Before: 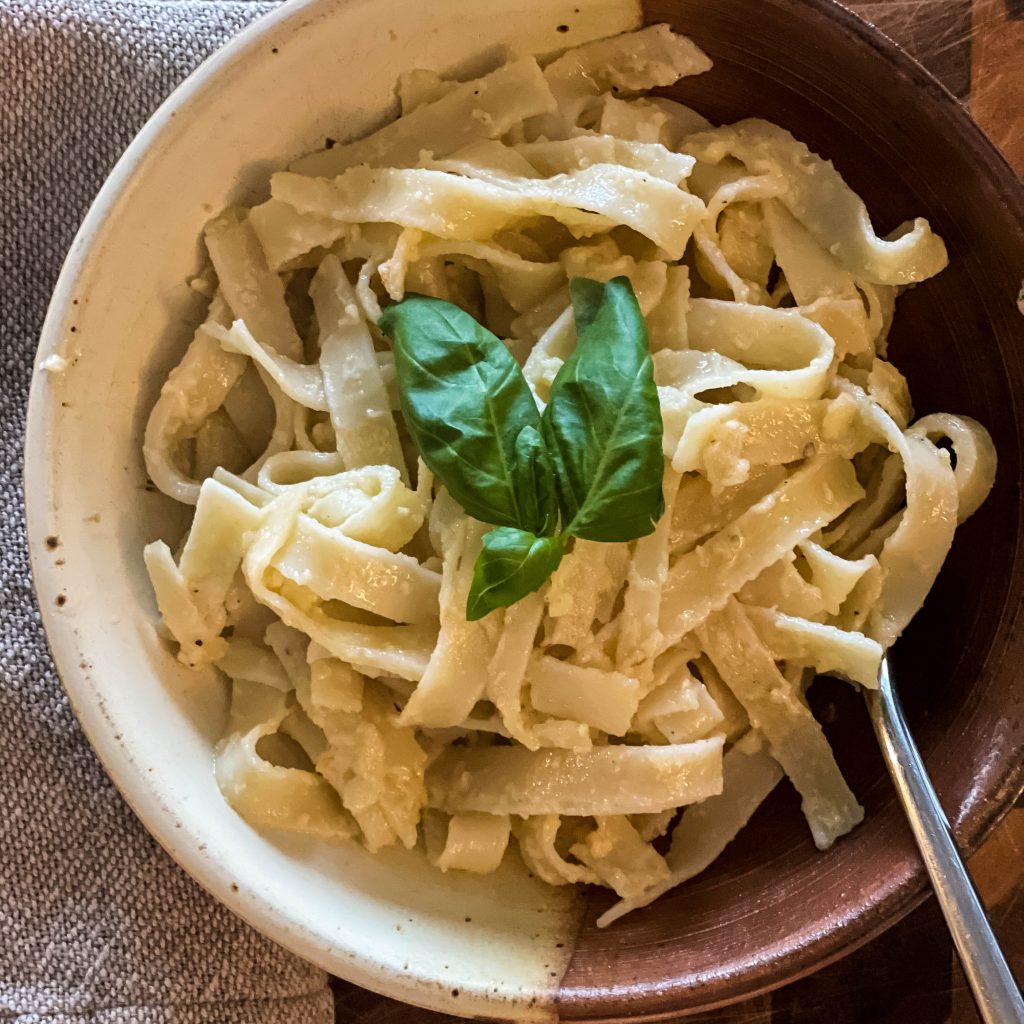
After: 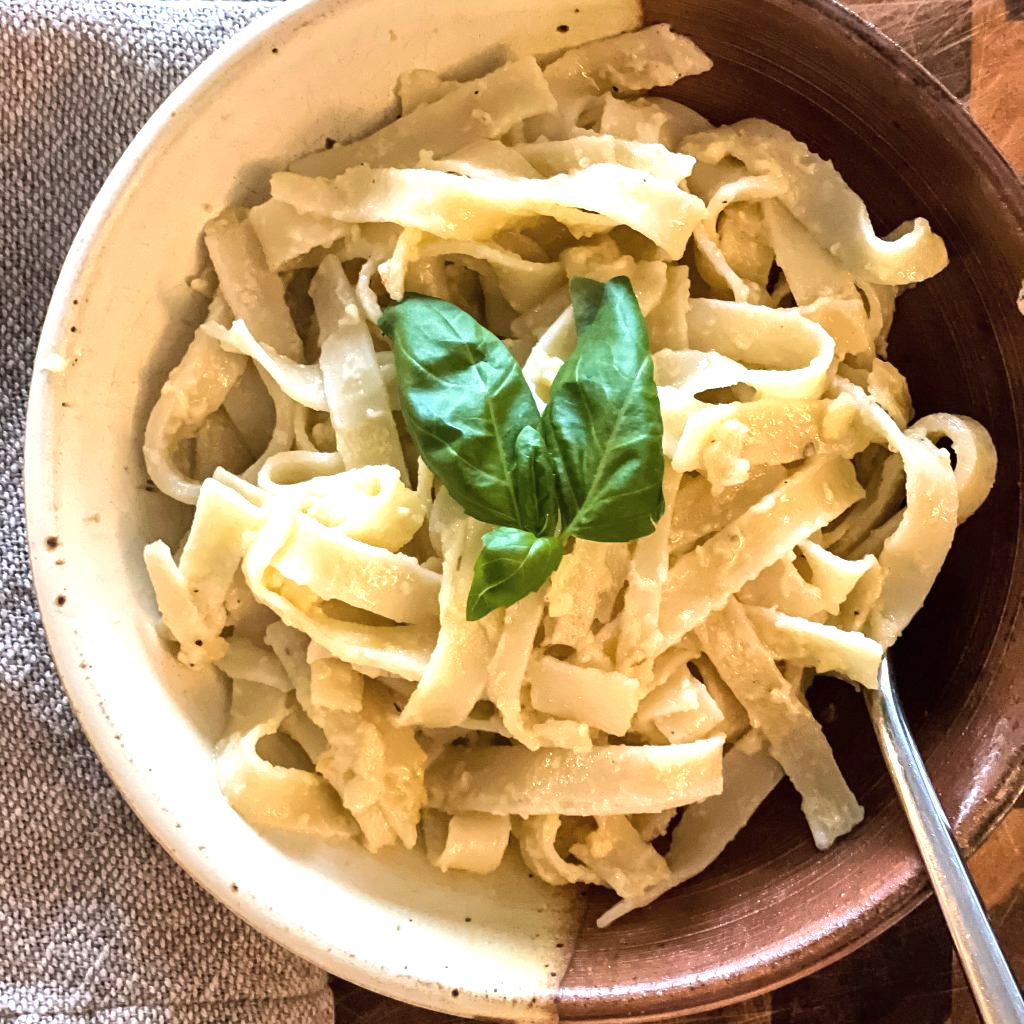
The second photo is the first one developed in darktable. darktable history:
exposure: black level correction 0, exposure 0.5 EV, compensate highlight preservation false
shadows and highlights: radius 110.86, shadows 51.09, white point adjustment 9.16, highlights -4.17, highlights color adjustment 32.2%, soften with gaussian
